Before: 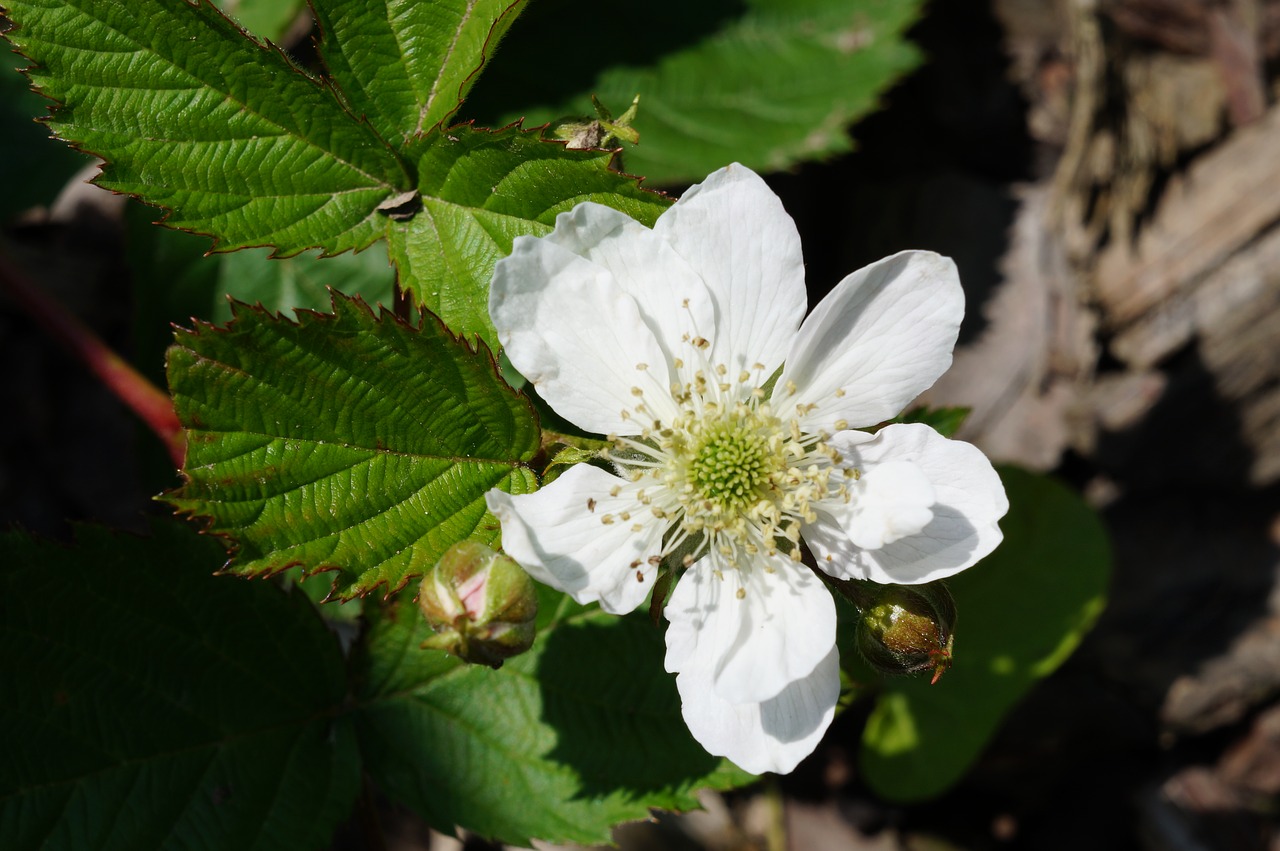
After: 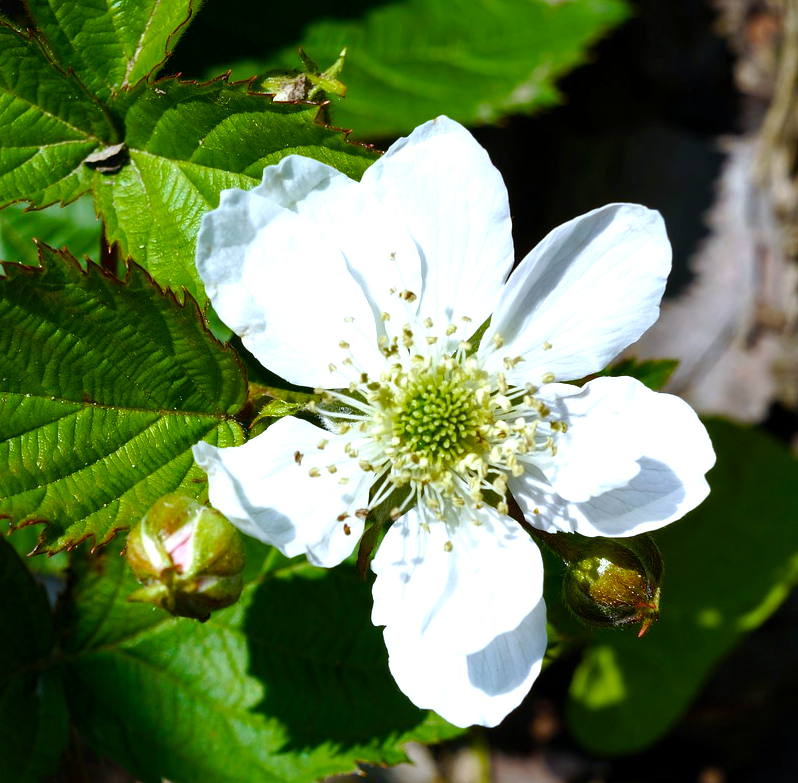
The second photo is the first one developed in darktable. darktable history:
crop and rotate: left 22.918%, top 5.629%, right 14.711%, bottom 2.247%
local contrast: mode bilateral grid, contrast 20, coarseness 50, detail 120%, midtone range 0.2
exposure: compensate highlight preservation false
white balance: red 0.924, blue 1.095
color balance rgb: linear chroma grading › shadows -2.2%, linear chroma grading › highlights -15%, linear chroma grading › global chroma -10%, linear chroma grading › mid-tones -10%, perceptual saturation grading › global saturation 45%, perceptual saturation grading › highlights -50%, perceptual saturation grading › shadows 30%, perceptual brilliance grading › global brilliance 18%, global vibrance 45%
shadows and highlights: shadows 20.91, highlights -35.45, soften with gaussian
